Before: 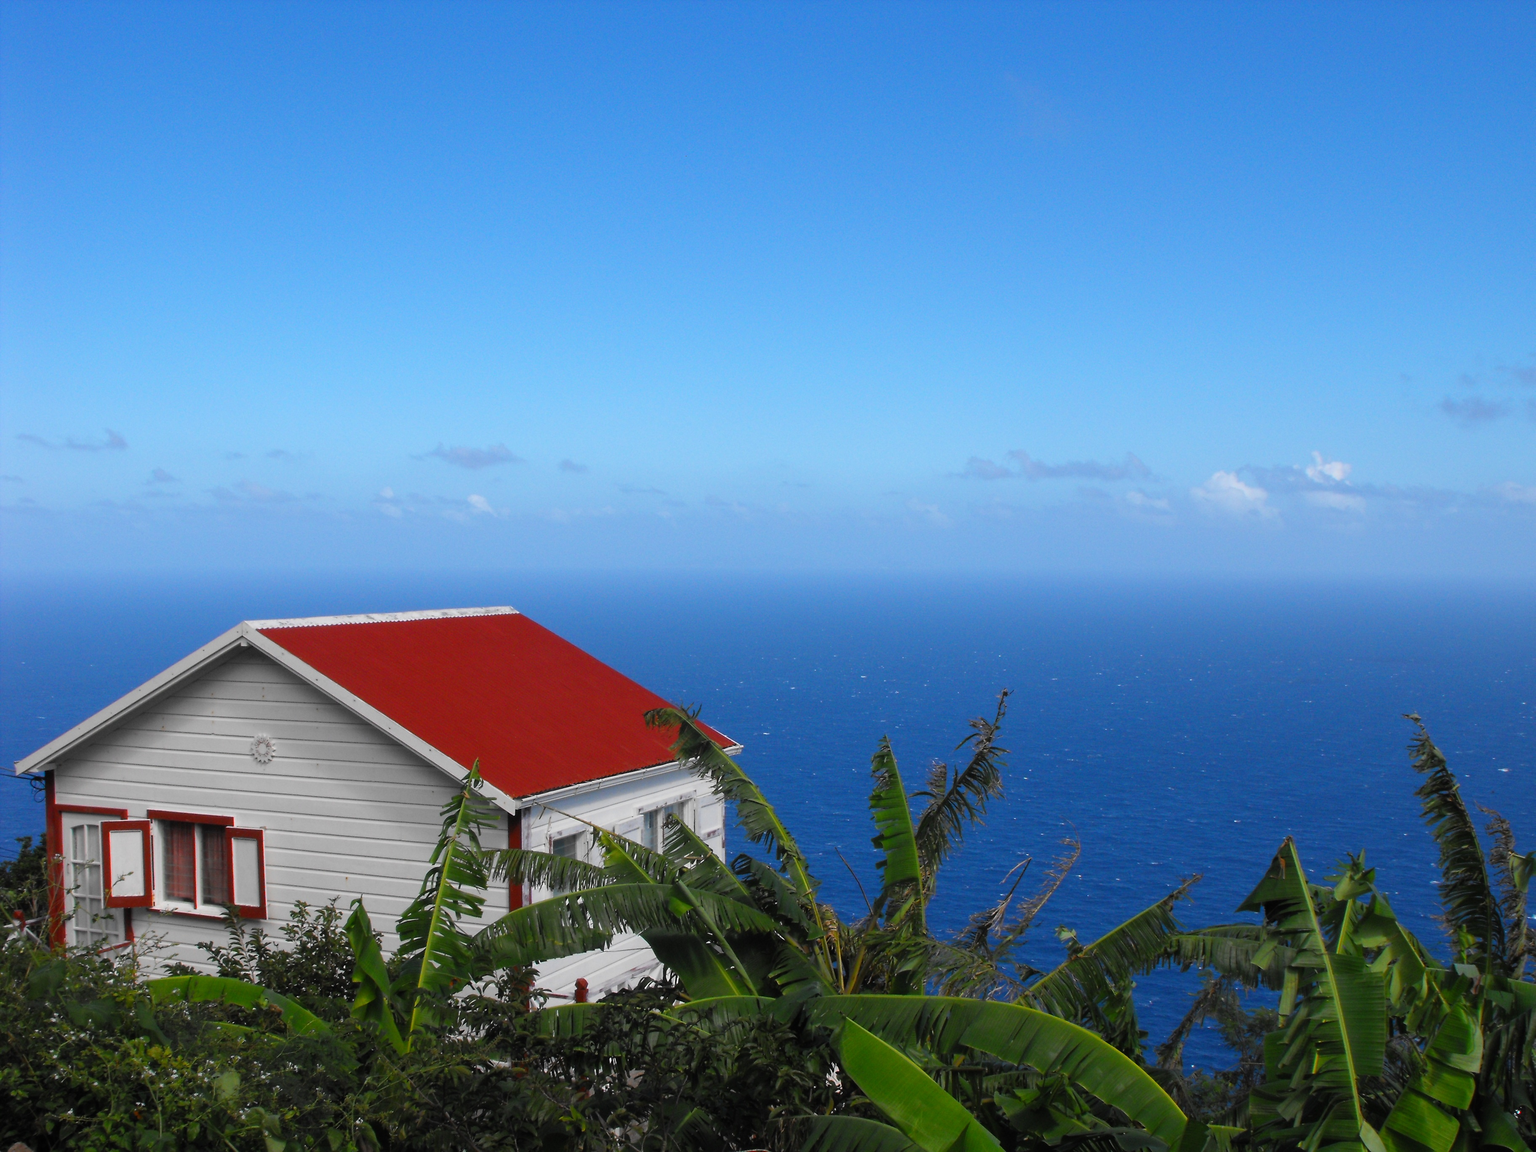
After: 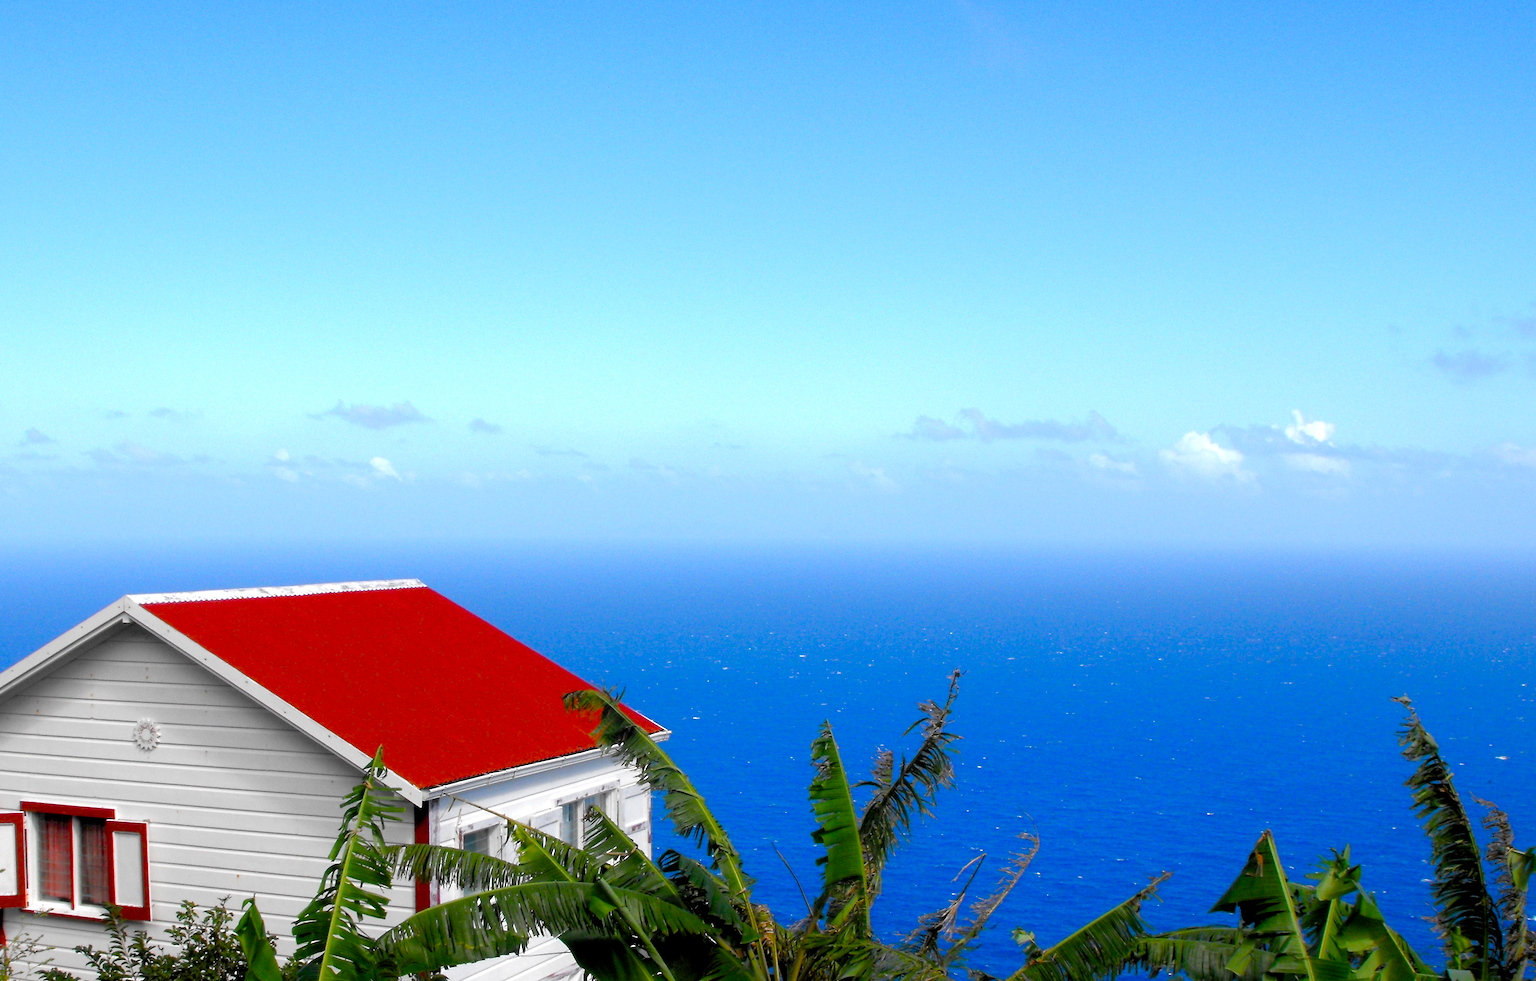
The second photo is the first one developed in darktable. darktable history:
tone curve: curves: ch0 [(0, 0) (0.003, 0.005) (0.011, 0.016) (0.025, 0.036) (0.044, 0.071) (0.069, 0.112) (0.1, 0.149) (0.136, 0.187) (0.177, 0.228) (0.224, 0.272) (0.277, 0.32) (0.335, 0.374) (0.399, 0.429) (0.468, 0.479) (0.543, 0.538) (0.623, 0.609) (0.709, 0.697) (0.801, 0.789) (0.898, 0.876) (1, 1)], color space Lab, linked channels, preserve colors none
tone equalizer: -8 EV -0.753 EV, -7 EV -0.67 EV, -6 EV -0.636 EV, -5 EV -0.423 EV, -3 EV 0.369 EV, -2 EV 0.6 EV, -1 EV 0.68 EV, +0 EV 0.772 EV, mask exposure compensation -0.509 EV
crop: left 8.409%, top 6.616%, bottom 15.376%
color balance rgb: global offset › luminance -0.506%, linear chroma grading › global chroma 8.758%, perceptual saturation grading › global saturation 20%, perceptual saturation grading › highlights -50.262%, perceptual saturation grading › shadows 30.952%, global vibrance 15.08%
